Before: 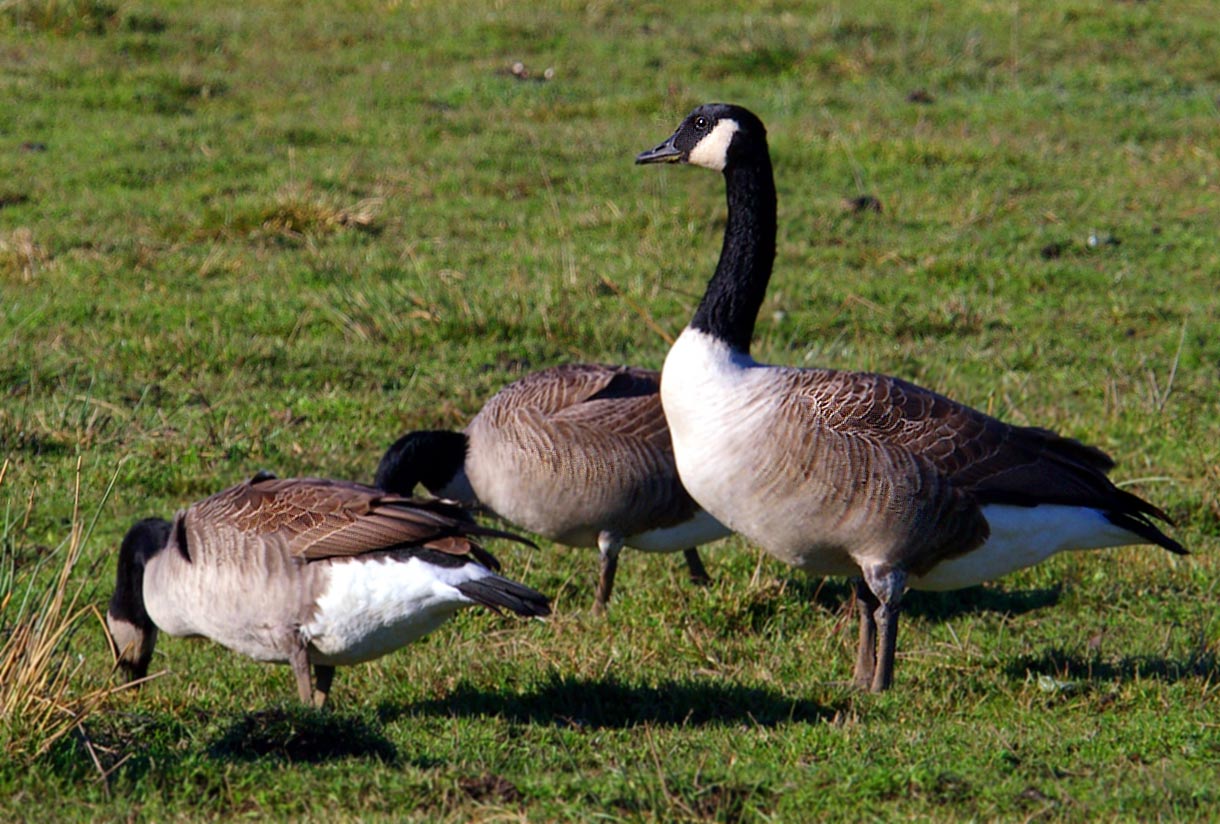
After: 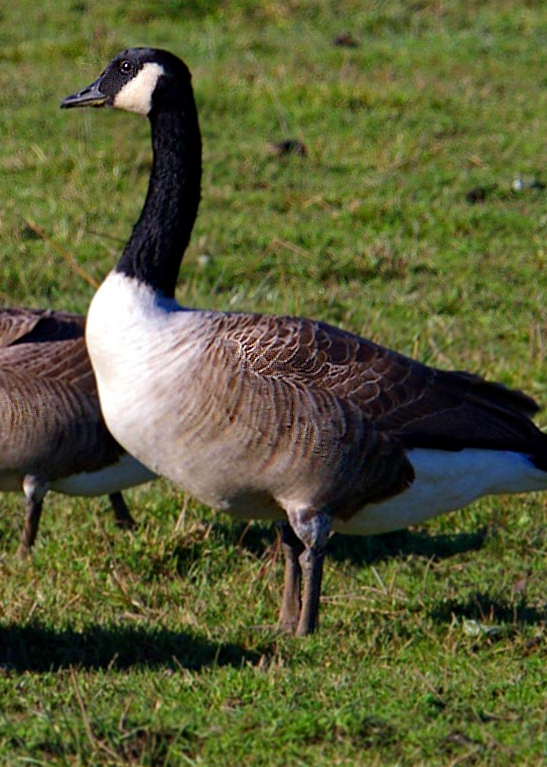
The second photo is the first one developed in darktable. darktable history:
crop: left 47.204%, top 6.88%, right 7.926%
haze removal: compatibility mode true, adaptive false
color correction: highlights b* 0.002
